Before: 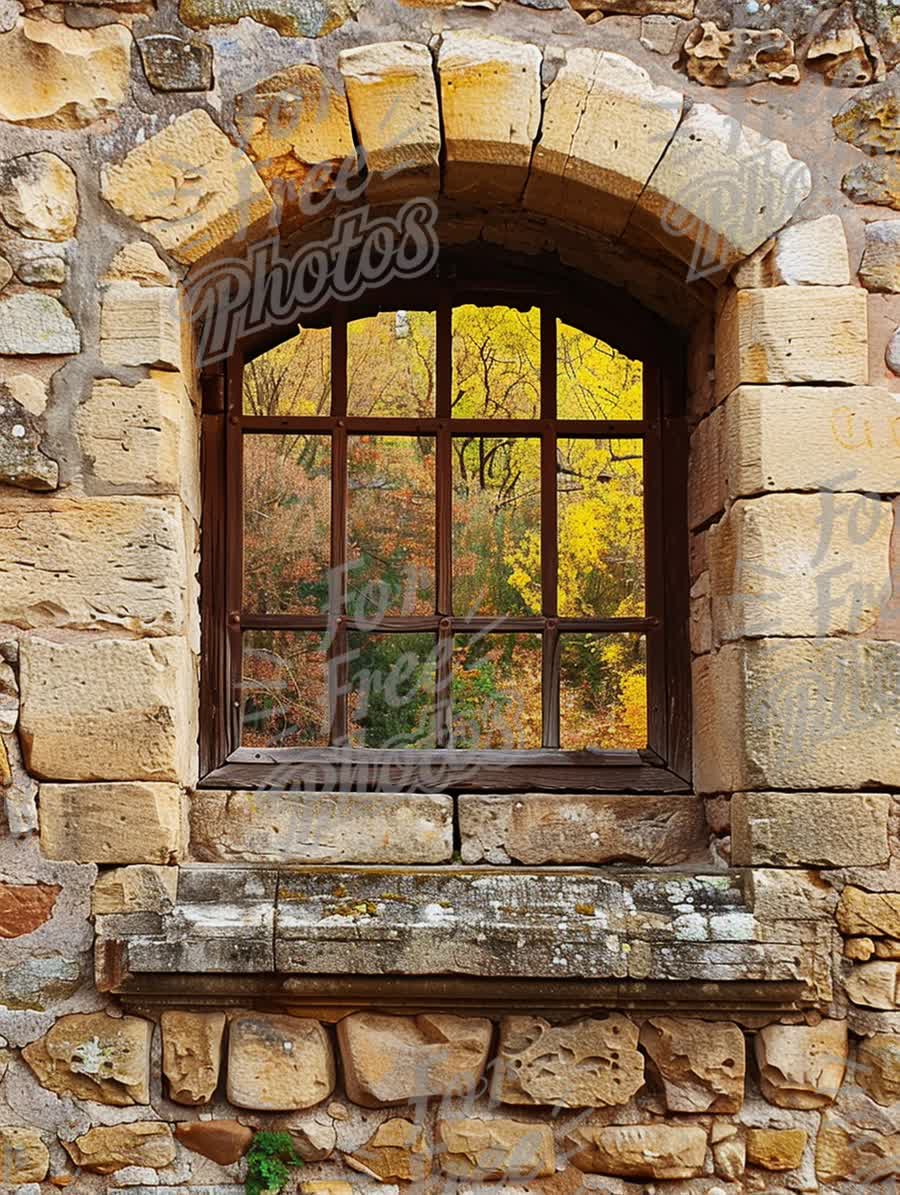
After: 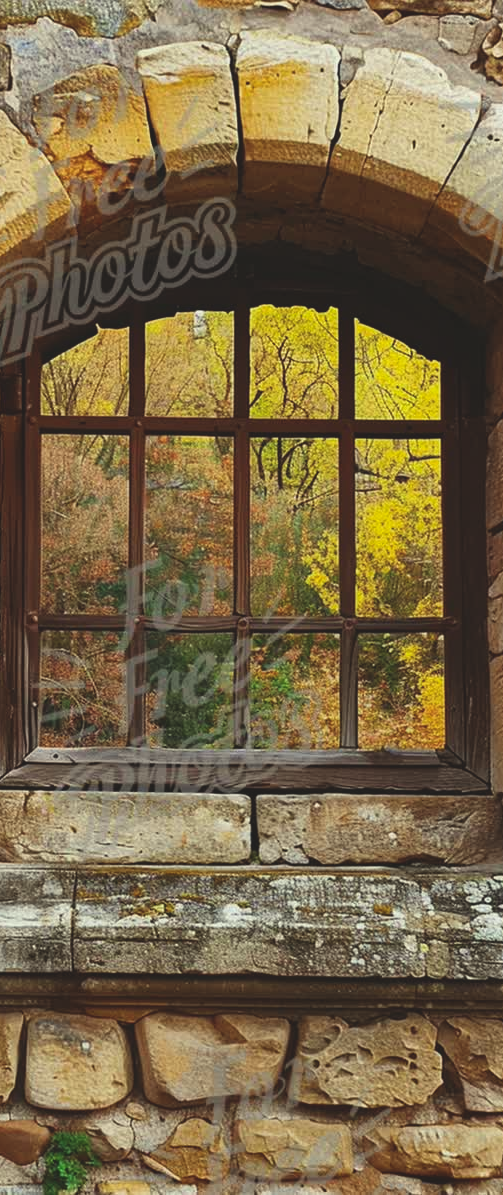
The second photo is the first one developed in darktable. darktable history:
exposure: black level correction -0.015, exposure -0.134 EV, compensate exposure bias true, compensate highlight preservation false
crop and rotate: left 22.521%, right 21.542%
color correction: highlights a* -4.24, highlights b* 7.1
